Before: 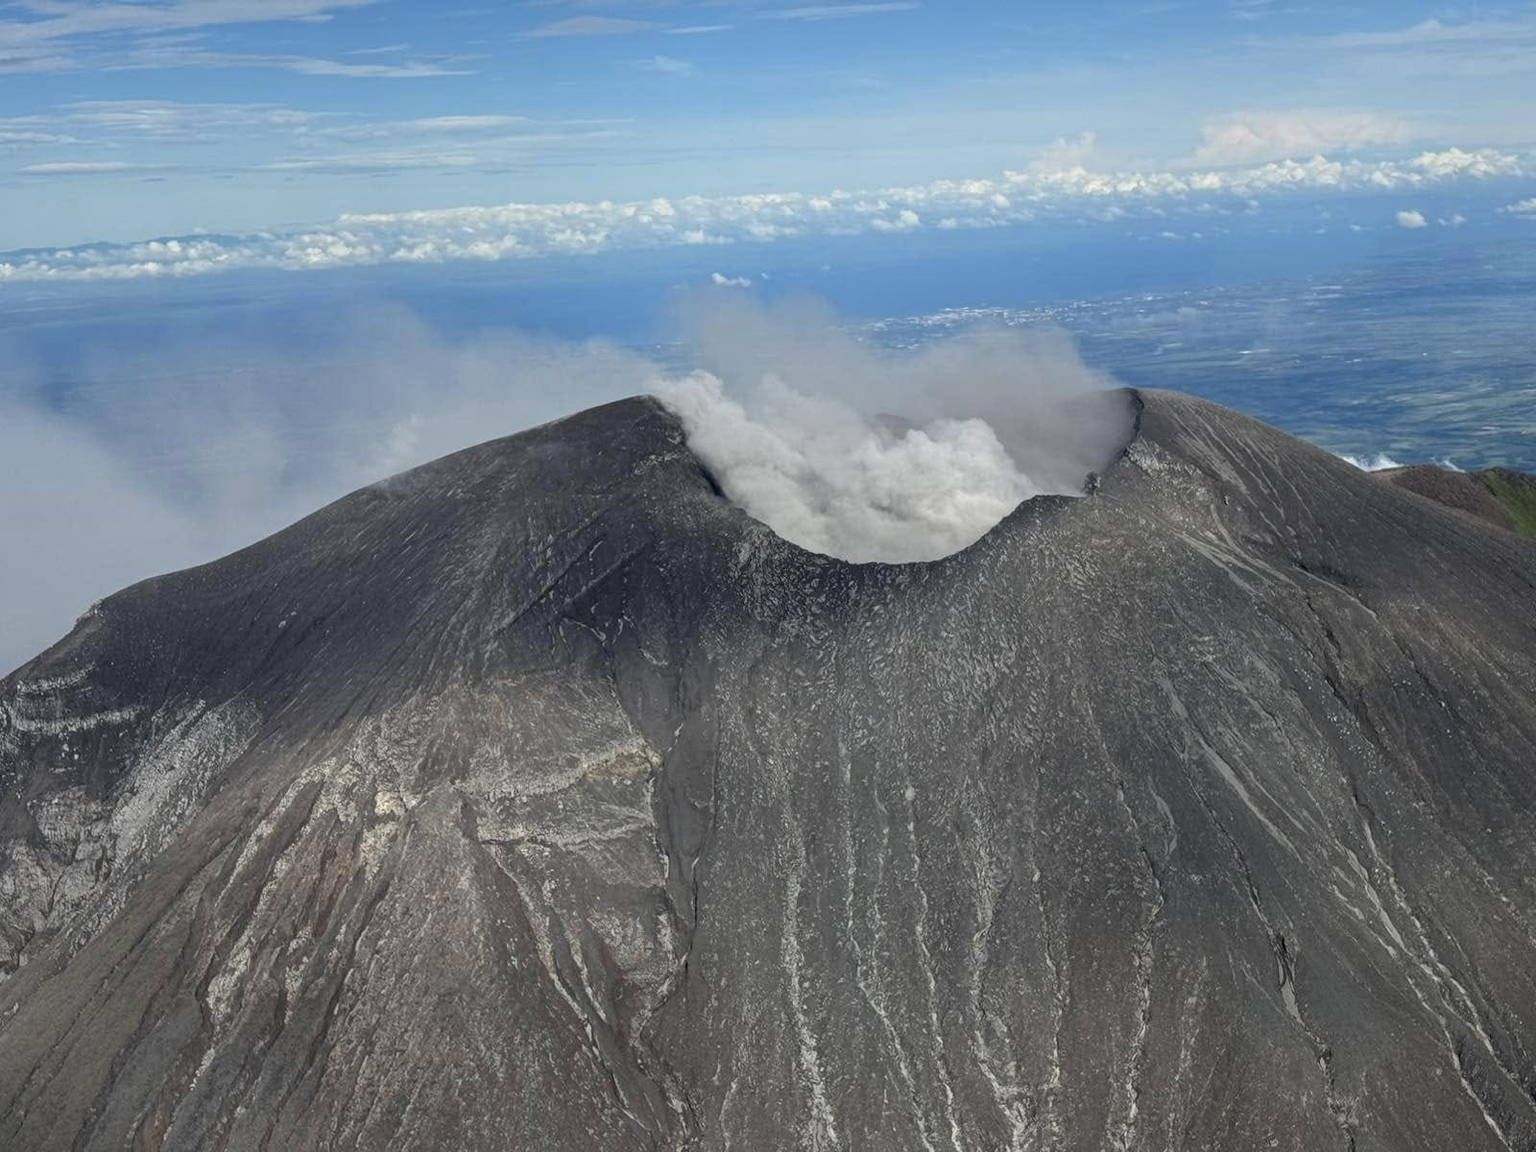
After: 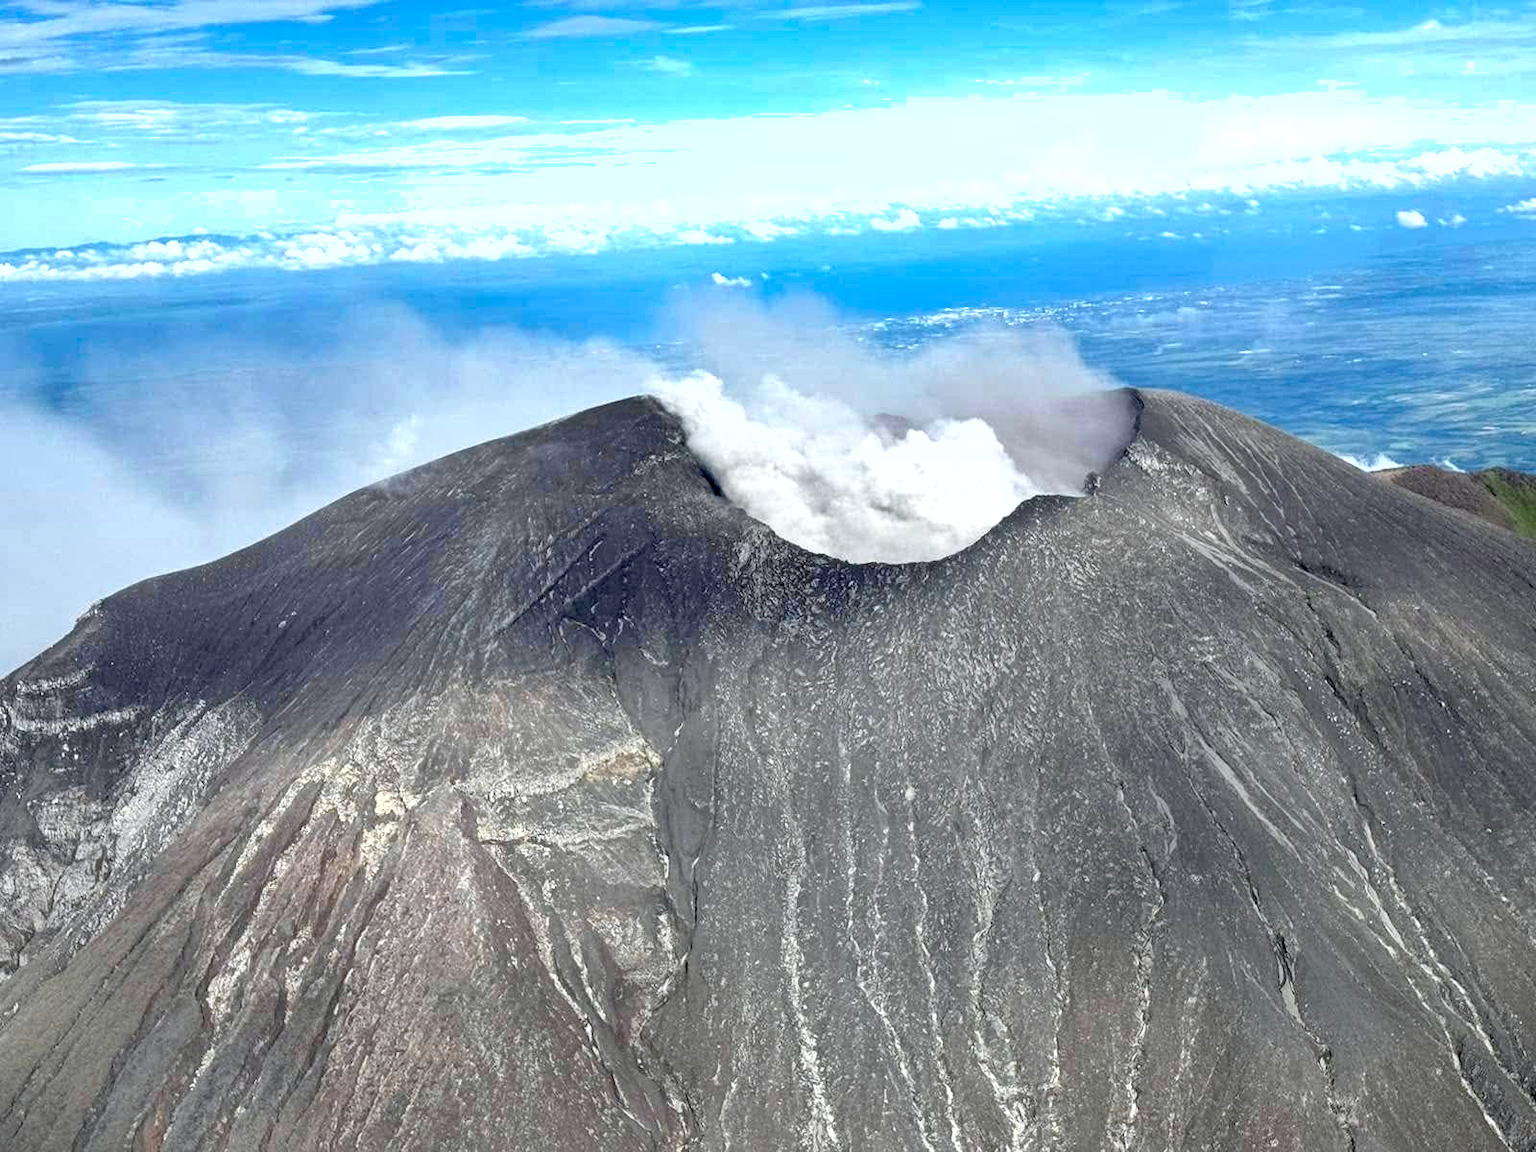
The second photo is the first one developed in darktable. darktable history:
shadows and highlights: low approximation 0.01, soften with gaussian
white balance: red 1.009, blue 0.985
color calibration: x 0.355, y 0.367, temperature 4700.38 K
exposure: black level correction 0.011, exposure 1.088 EV, compensate exposure bias true, compensate highlight preservation false
